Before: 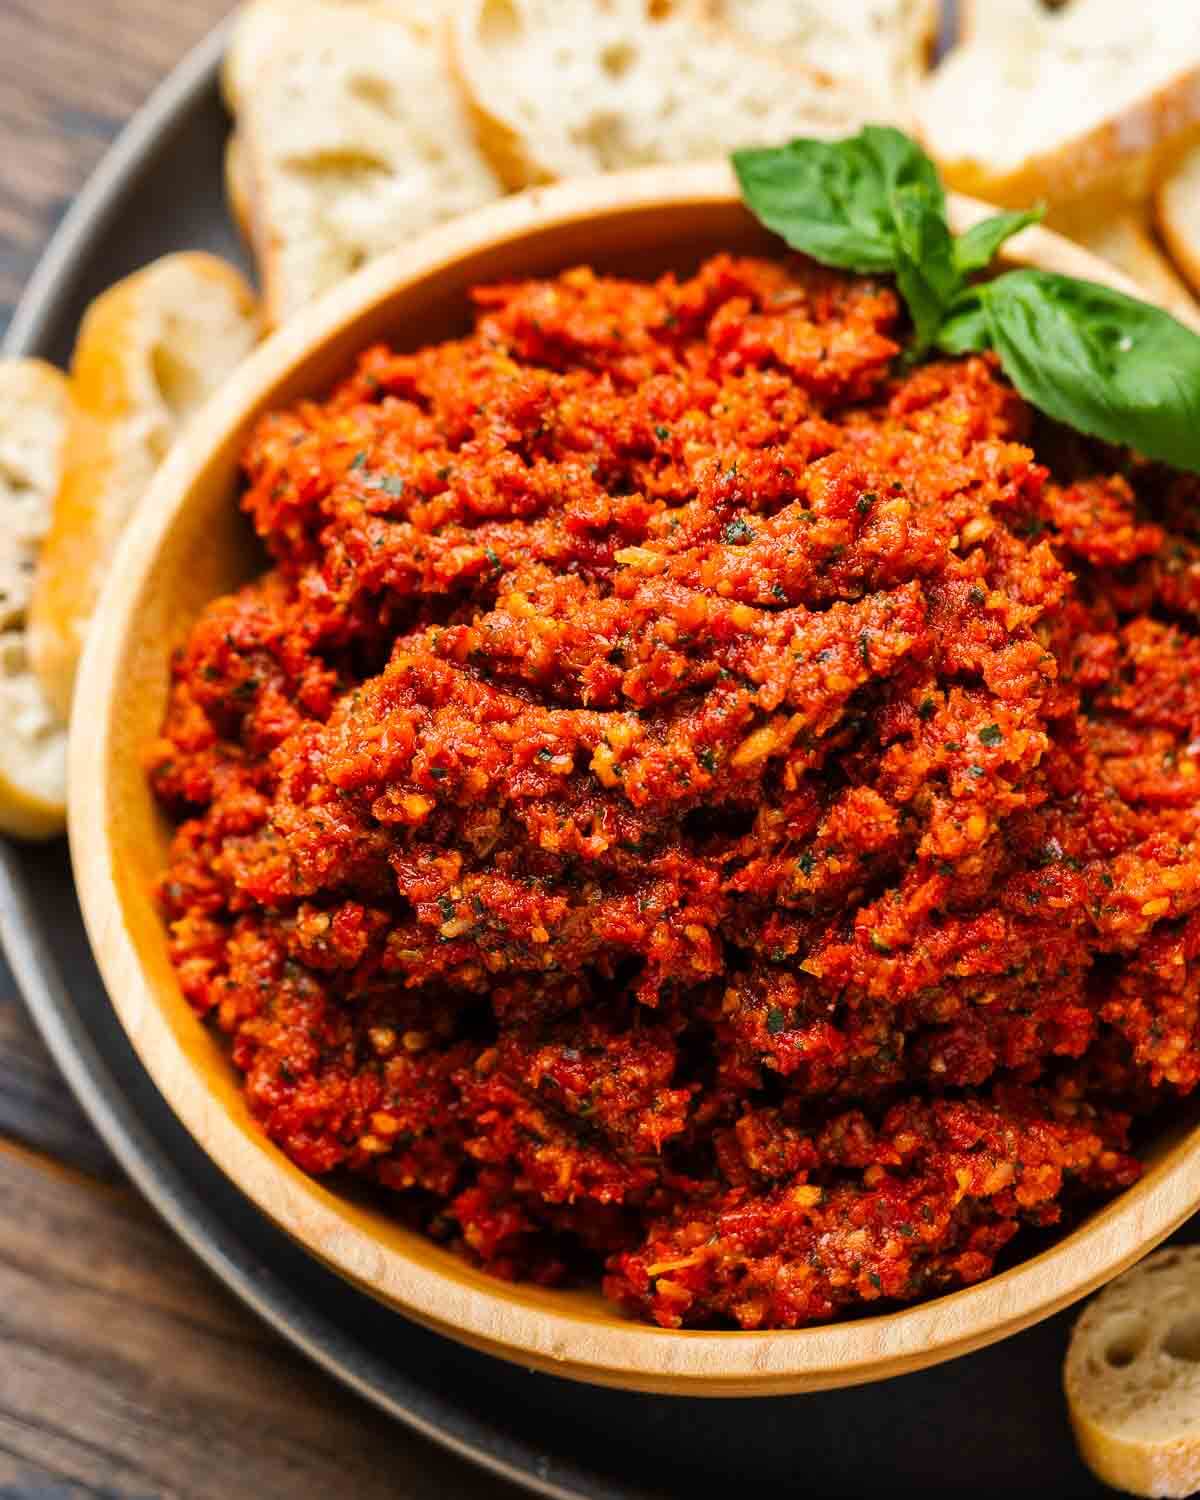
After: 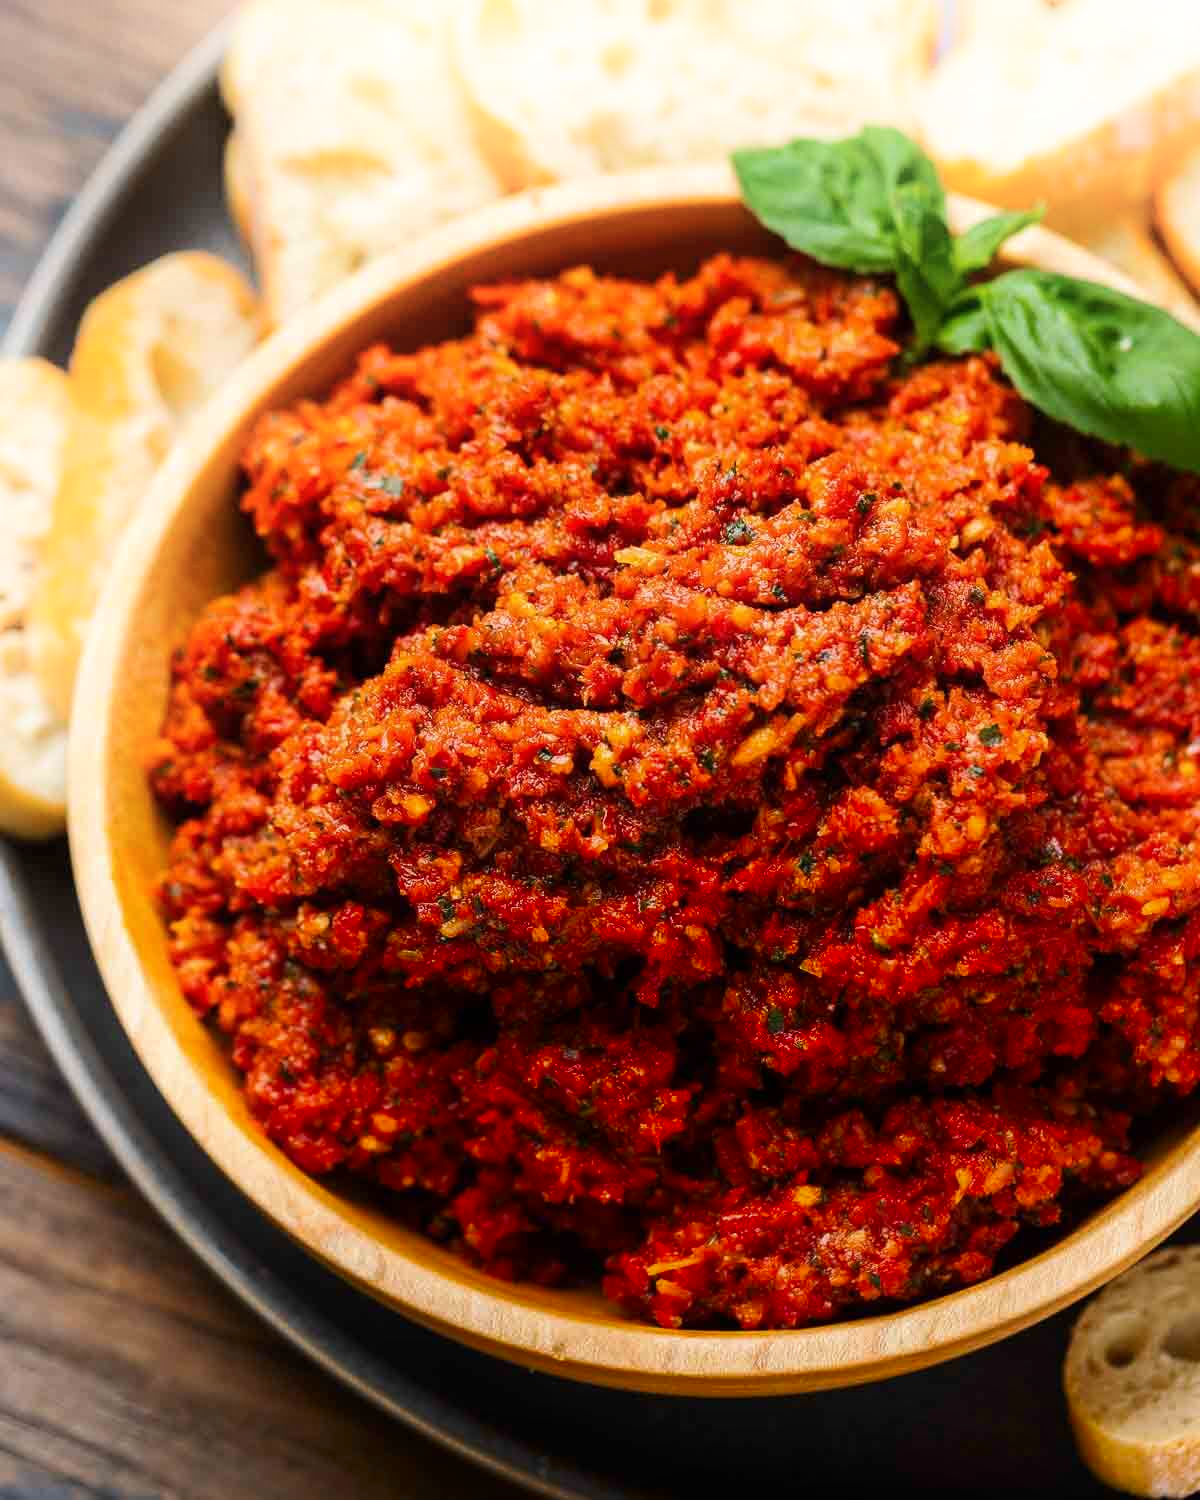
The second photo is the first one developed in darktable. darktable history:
shadows and highlights: shadows -52.91, highlights 86.55, soften with gaussian
